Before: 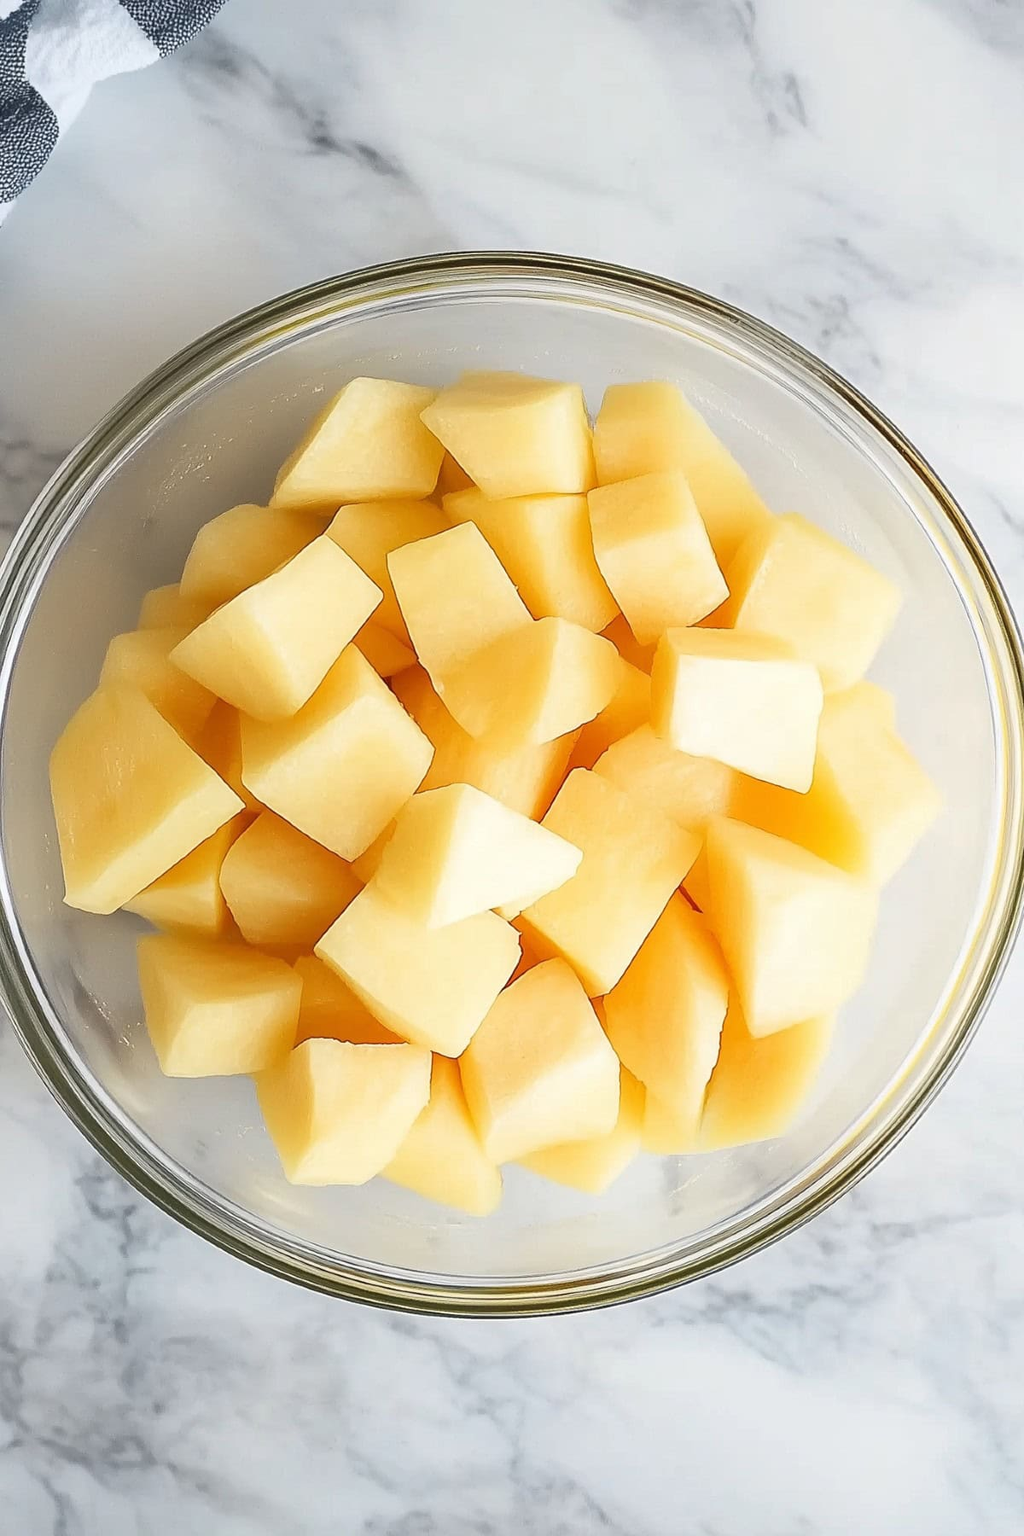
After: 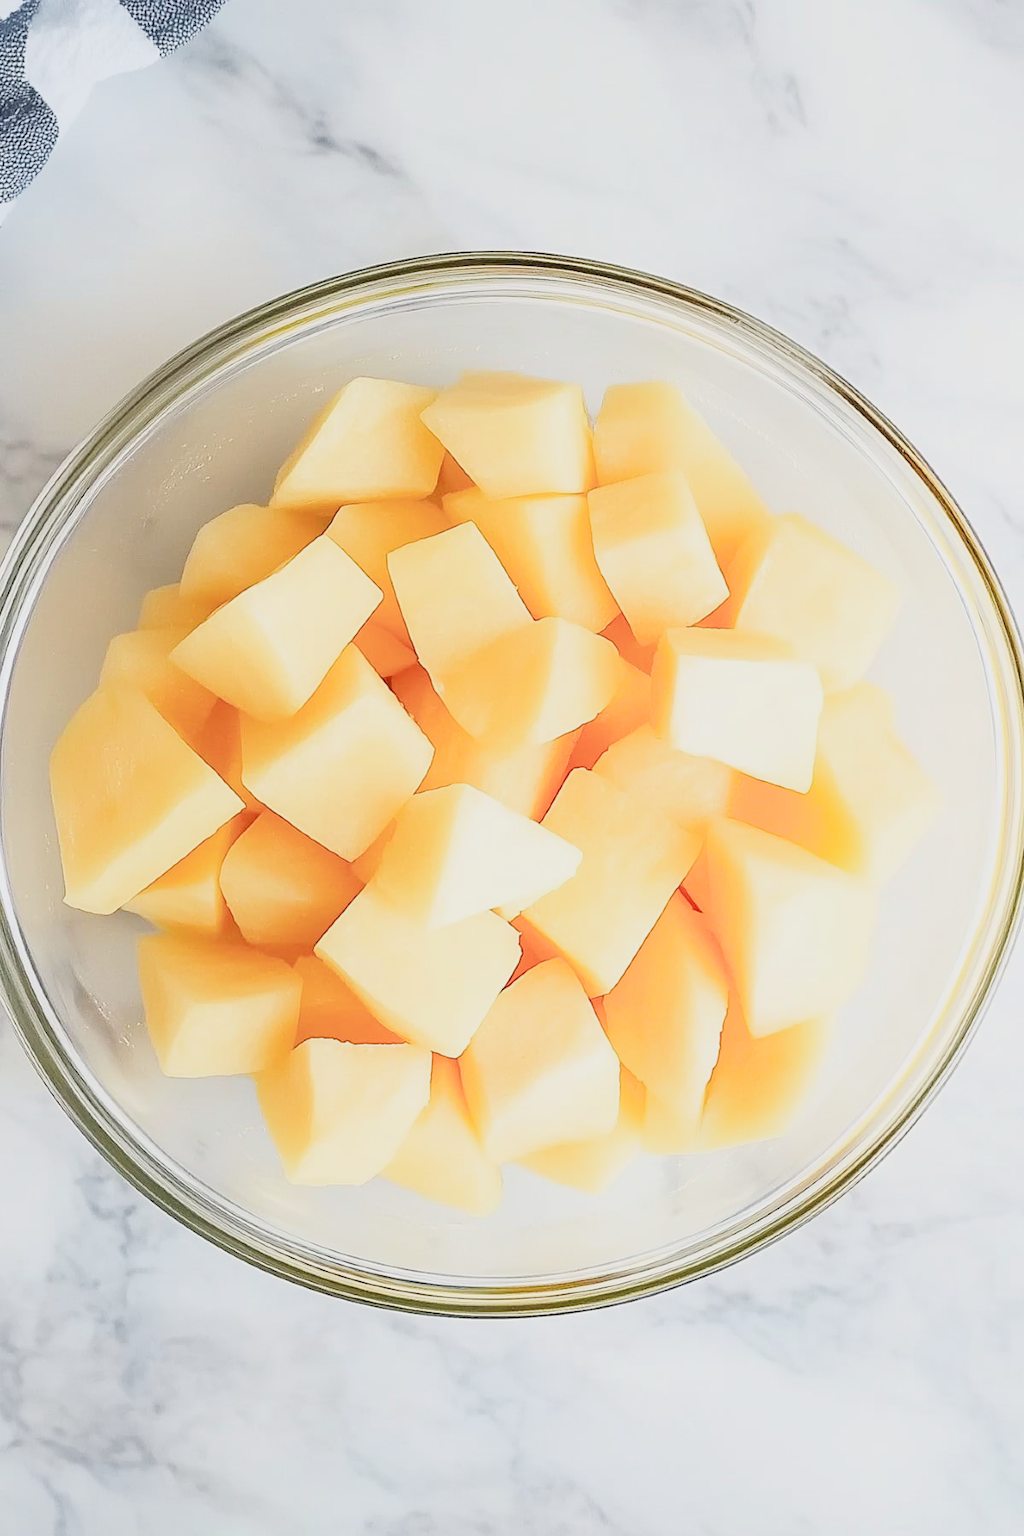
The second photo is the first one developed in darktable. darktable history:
exposure: exposure 1.25 EV, compensate exposure bias true, compensate highlight preservation false
filmic rgb: black relative exposure -6.82 EV, white relative exposure 5.89 EV, hardness 2.71
